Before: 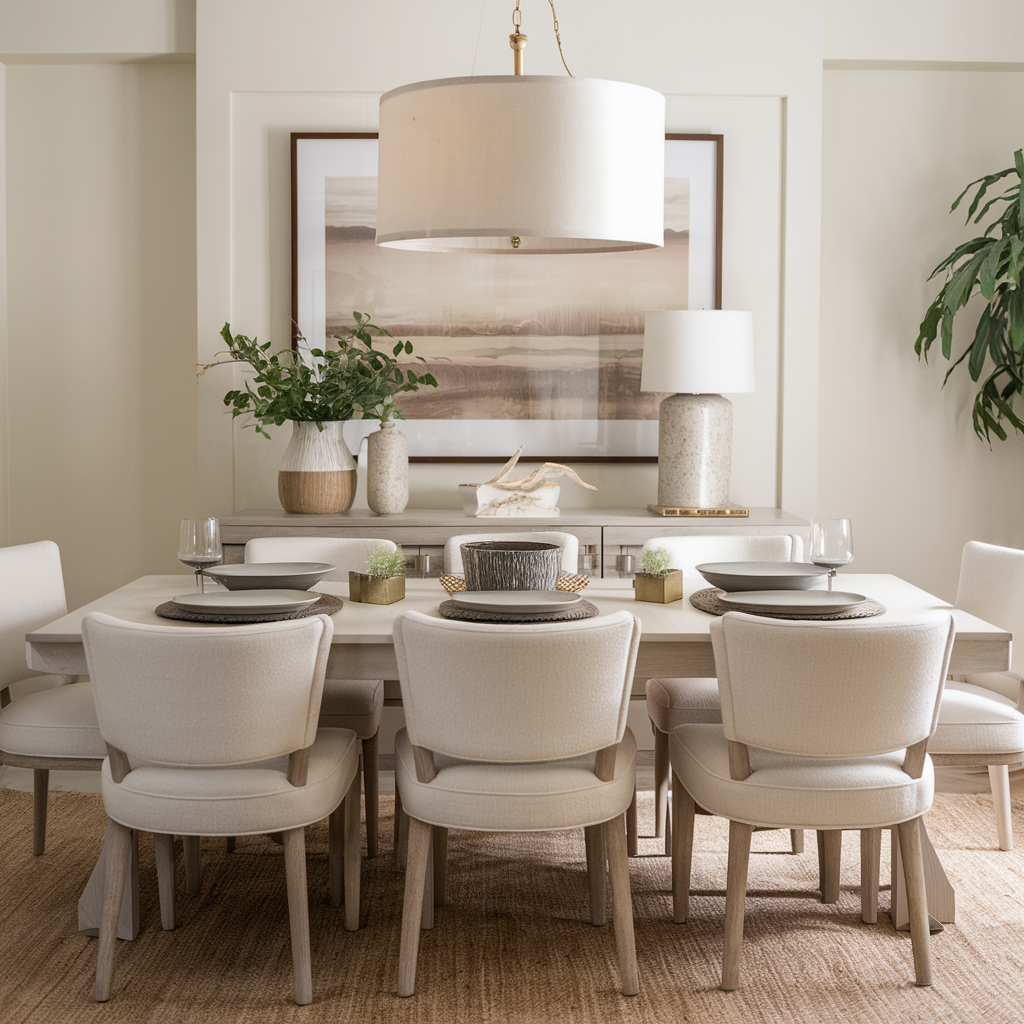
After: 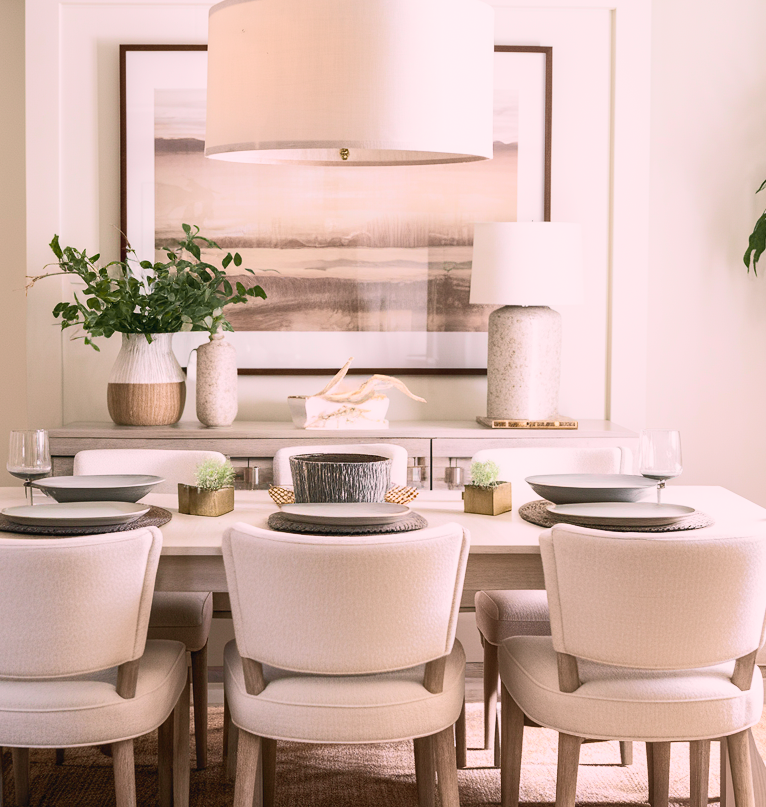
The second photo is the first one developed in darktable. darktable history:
crop: left 16.768%, top 8.653%, right 8.362%, bottom 12.485%
color balance rgb: shadows lift › chroma 2%, shadows lift › hue 217.2°, power › chroma 0.25%, power › hue 60°, highlights gain › chroma 1.5%, highlights gain › hue 309.6°, global offset › luminance -0.25%, perceptual saturation grading › global saturation 15%, global vibrance 15%
tone curve: curves: ch0 [(0, 0.026) (0.172, 0.194) (0.398, 0.437) (0.469, 0.544) (0.612, 0.741) (0.845, 0.926) (1, 0.968)]; ch1 [(0, 0) (0.437, 0.453) (0.472, 0.467) (0.502, 0.502) (0.531, 0.546) (0.574, 0.583) (0.617, 0.64) (0.699, 0.749) (0.859, 0.919) (1, 1)]; ch2 [(0, 0) (0.33, 0.301) (0.421, 0.443) (0.476, 0.502) (0.511, 0.504) (0.553, 0.553) (0.595, 0.586) (0.664, 0.664) (1, 1)], color space Lab, independent channels, preserve colors none
